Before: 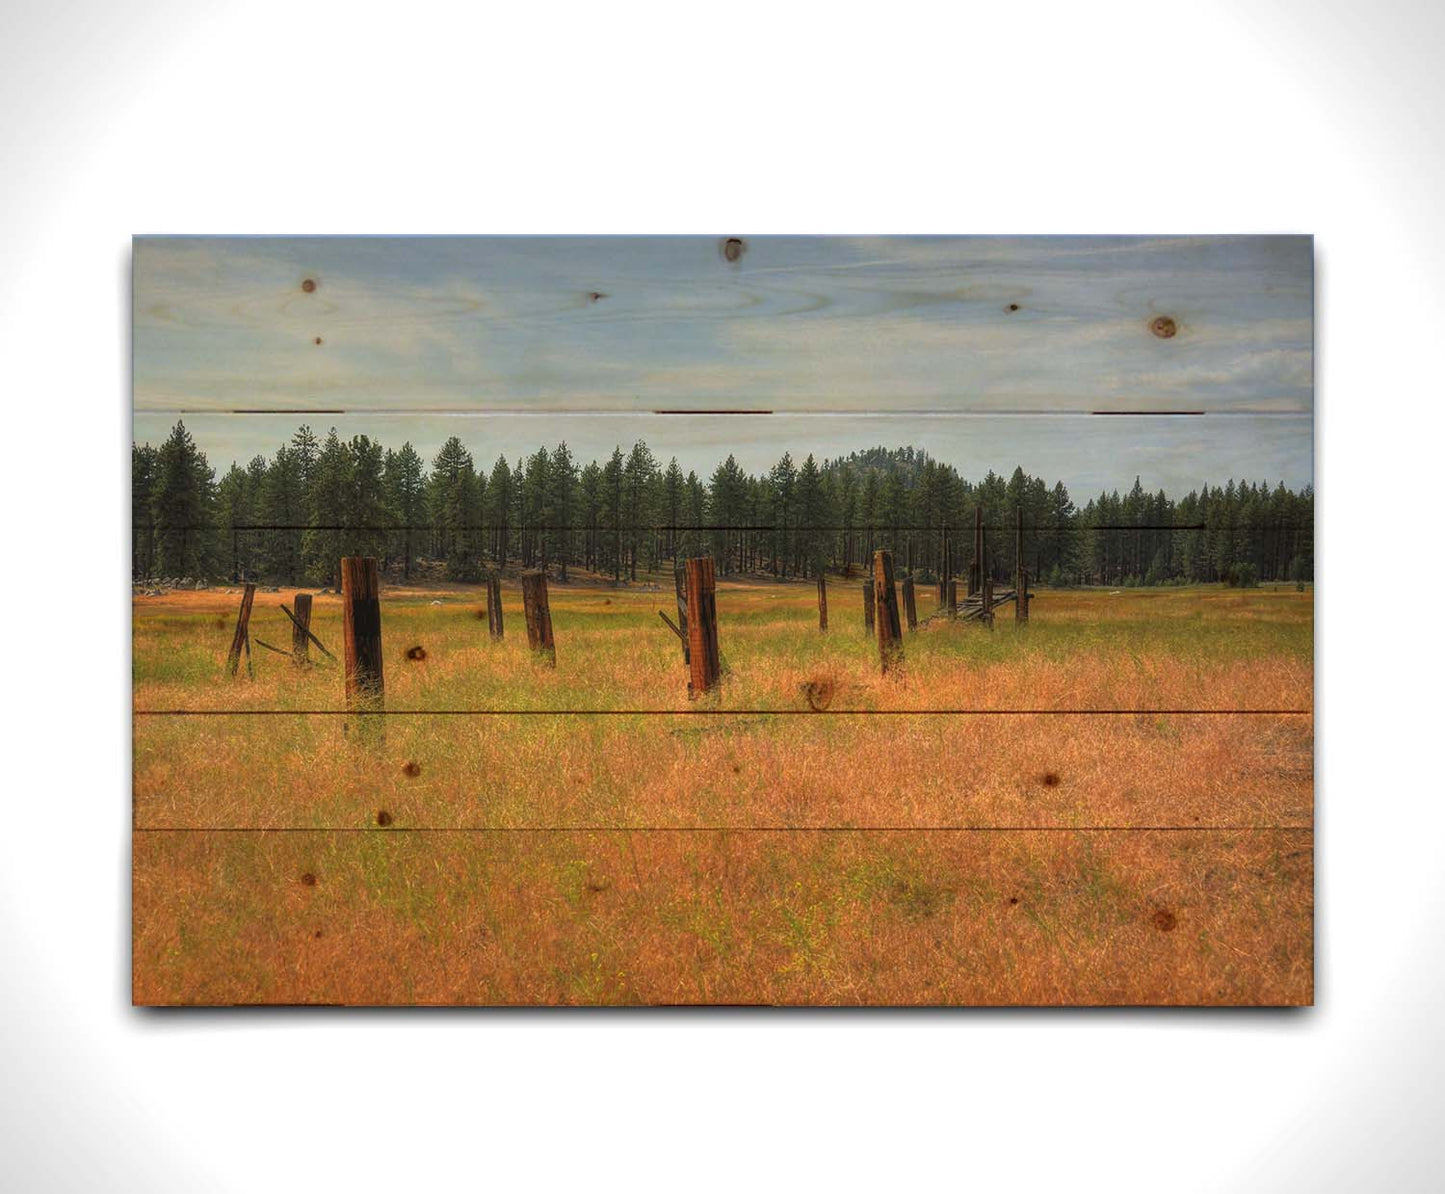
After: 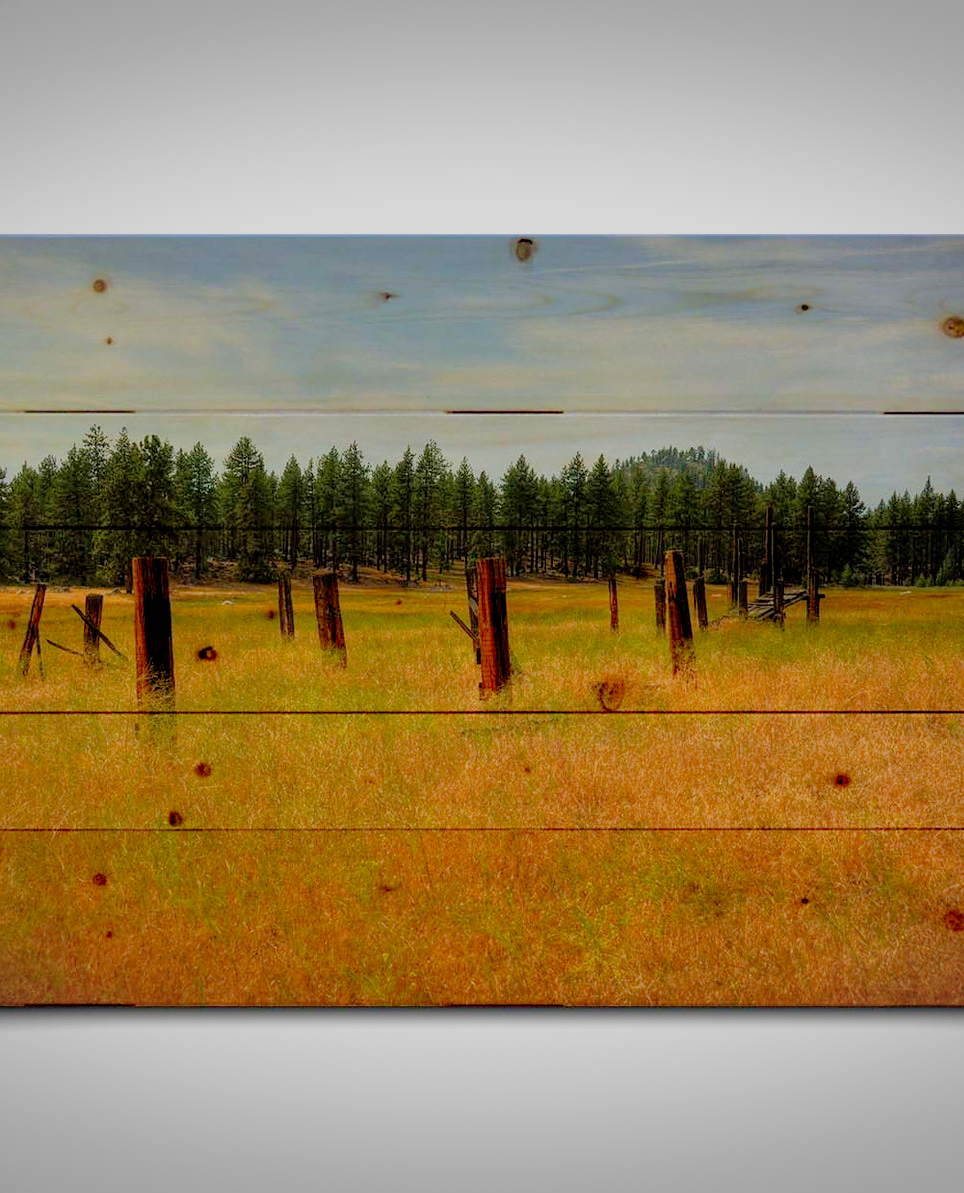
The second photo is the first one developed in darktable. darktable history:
tone equalizer: -8 EV 0.232 EV, -7 EV 0.408 EV, -6 EV 0.377 EV, -5 EV 0.233 EV, -3 EV -0.274 EV, -2 EV -0.432 EV, -1 EV -0.417 EV, +0 EV -0.24 EV, edges refinement/feathering 500, mask exposure compensation -1.57 EV, preserve details no
crop and rotate: left 14.465%, right 18.781%
exposure: black level correction 0.005, exposure 0.276 EV, compensate highlight preservation false
filmic rgb: black relative exposure -4.41 EV, white relative exposure 5.03 EV, hardness 2.19, latitude 40.41%, contrast 1.149, highlights saturation mix 11.15%, shadows ↔ highlights balance 1.04%, add noise in highlights 0.001, preserve chrominance no, color science v3 (2019), use custom middle-gray values true, contrast in highlights soft
vignetting: fall-off start 97.95%, fall-off radius 100.37%, width/height ratio 1.426, dithering 8-bit output
velvia: on, module defaults
